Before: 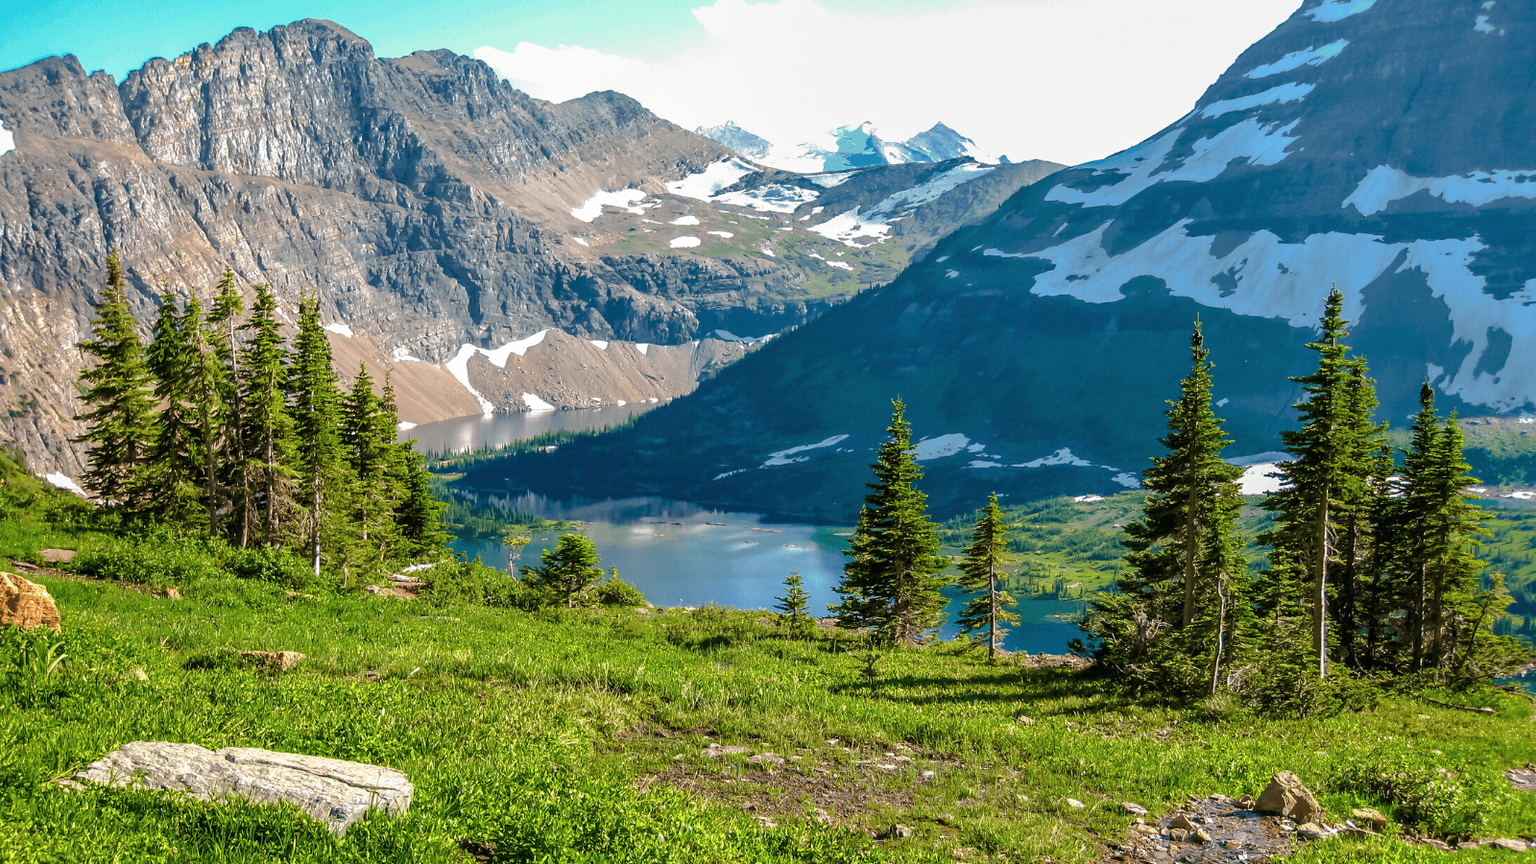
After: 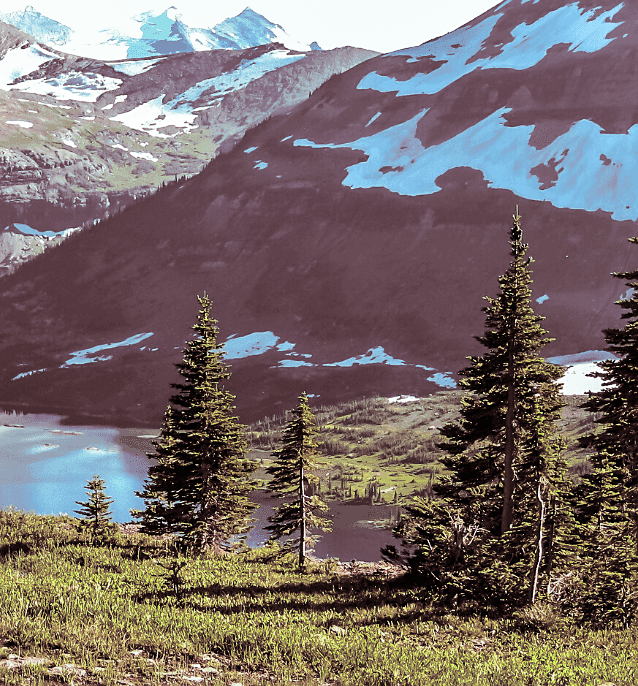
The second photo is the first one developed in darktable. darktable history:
exposure: black level correction 0.001, compensate highlight preservation false
contrast brightness saturation: contrast 0.24, brightness 0.09
split-toning: shadows › saturation 0.3, highlights › hue 180°, highlights › saturation 0.3, compress 0%
sharpen: radius 1.559, amount 0.373, threshold 1.271
crop: left 45.721%, top 13.393%, right 14.118%, bottom 10.01%
